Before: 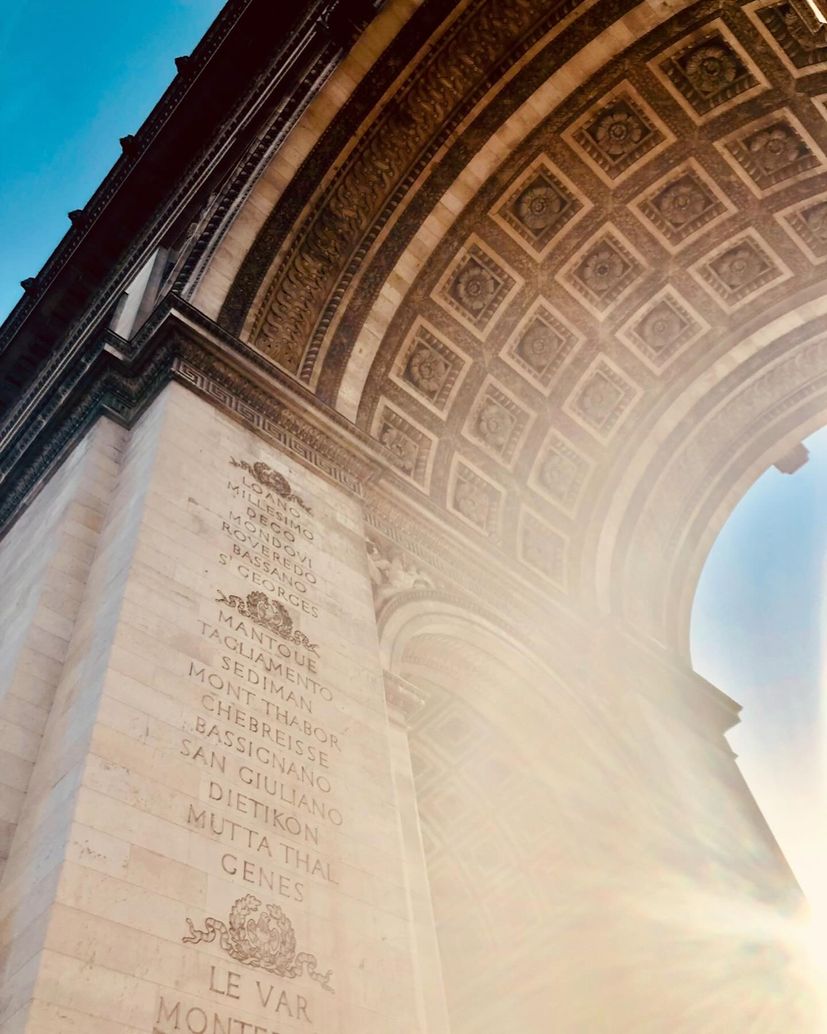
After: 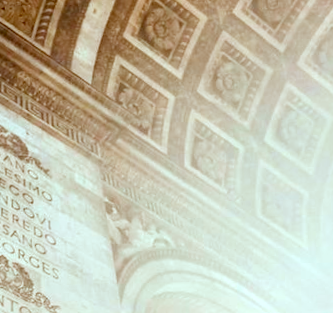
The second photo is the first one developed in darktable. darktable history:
rotate and perspective: rotation -1.42°, crop left 0.016, crop right 0.984, crop top 0.035, crop bottom 0.965
crop: left 31.751%, top 32.172%, right 27.8%, bottom 35.83%
levels: mode automatic
color correction: highlights a* -14.62, highlights b* -16.22, shadows a* 10.12, shadows b* 29.4
exposure: exposure 0.496 EV, compensate highlight preservation false
